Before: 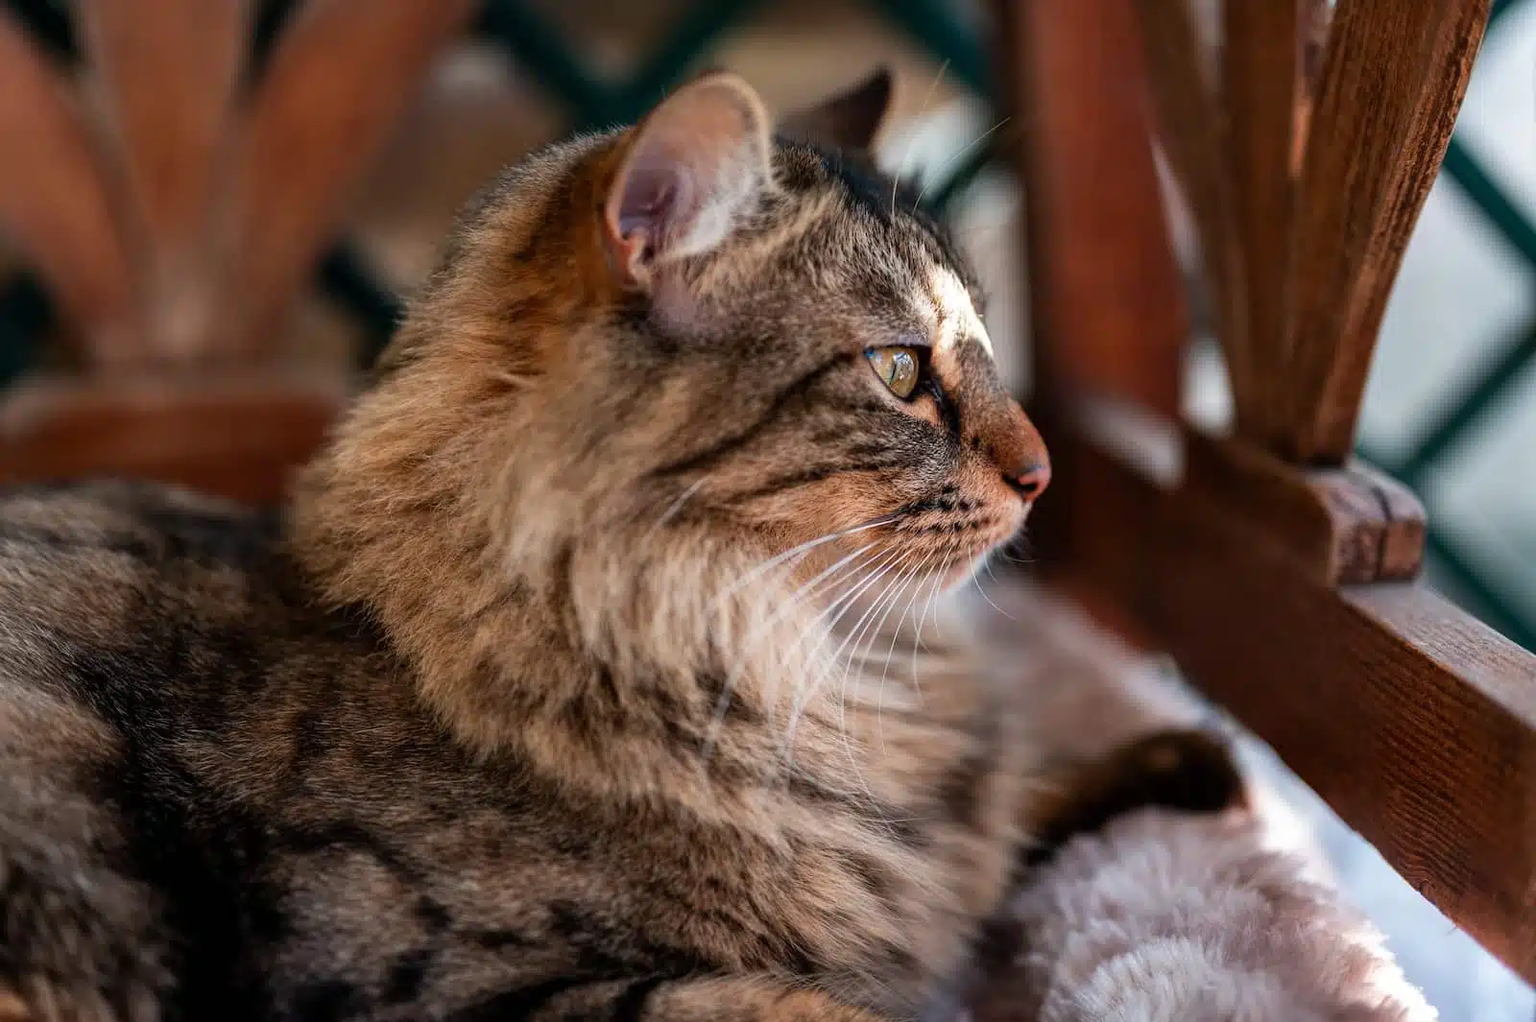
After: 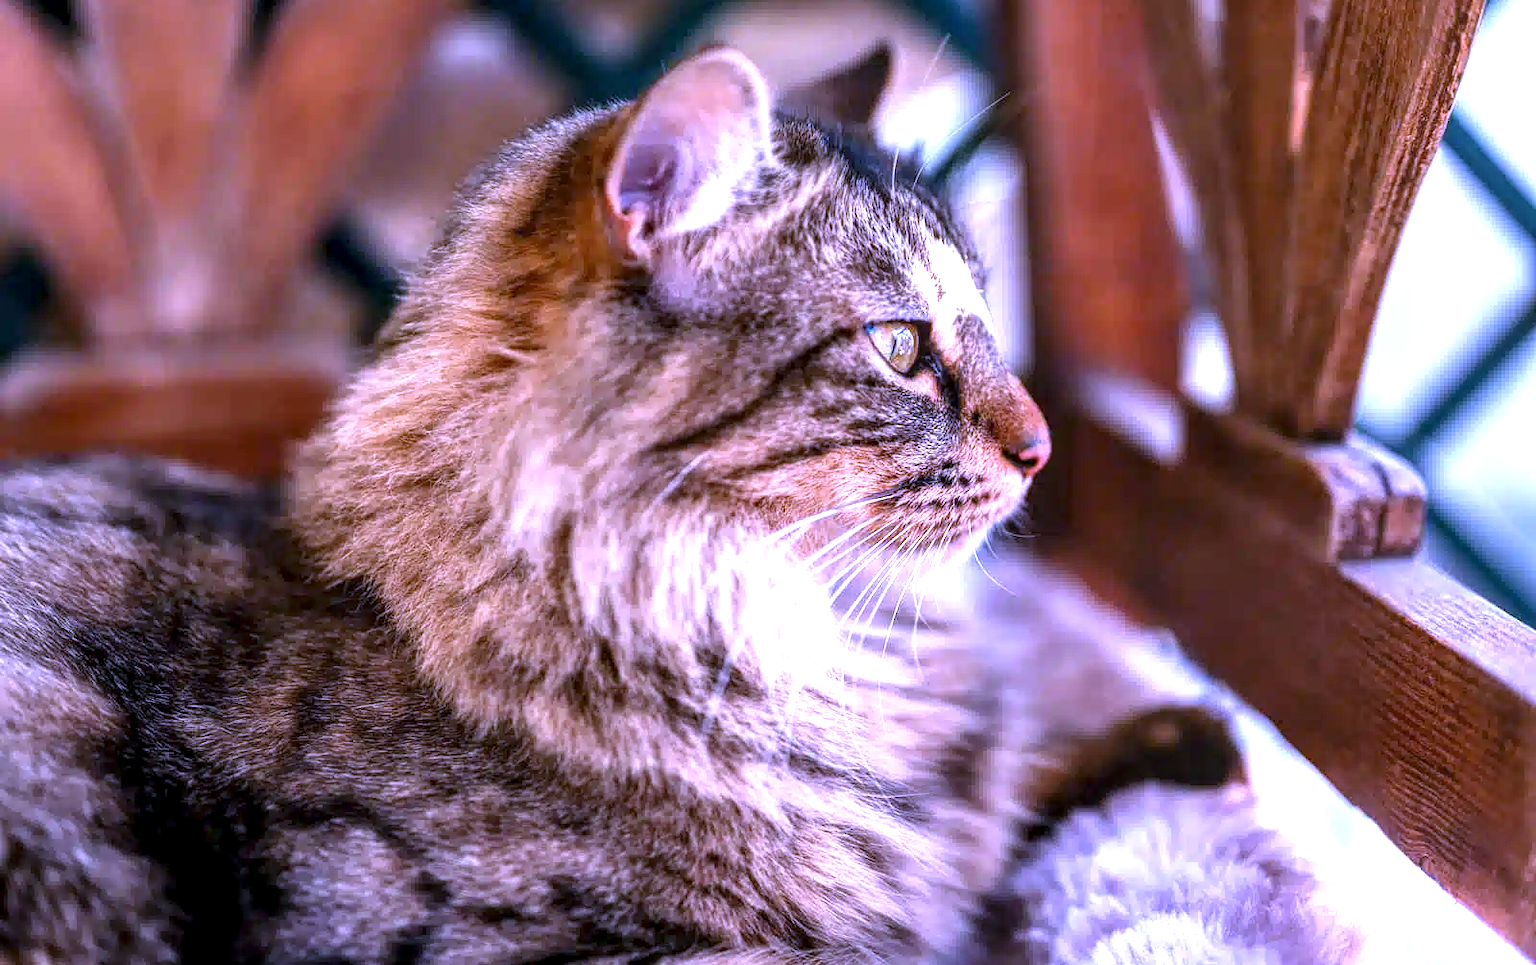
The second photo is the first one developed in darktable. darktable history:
crop and rotate: top 2.479%, bottom 3.018%
white balance: red 0.98, blue 1.61
exposure: black level correction 0, exposure 1.2 EV, compensate exposure bias true, compensate highlight preservation false
local contrast: detail 130%
